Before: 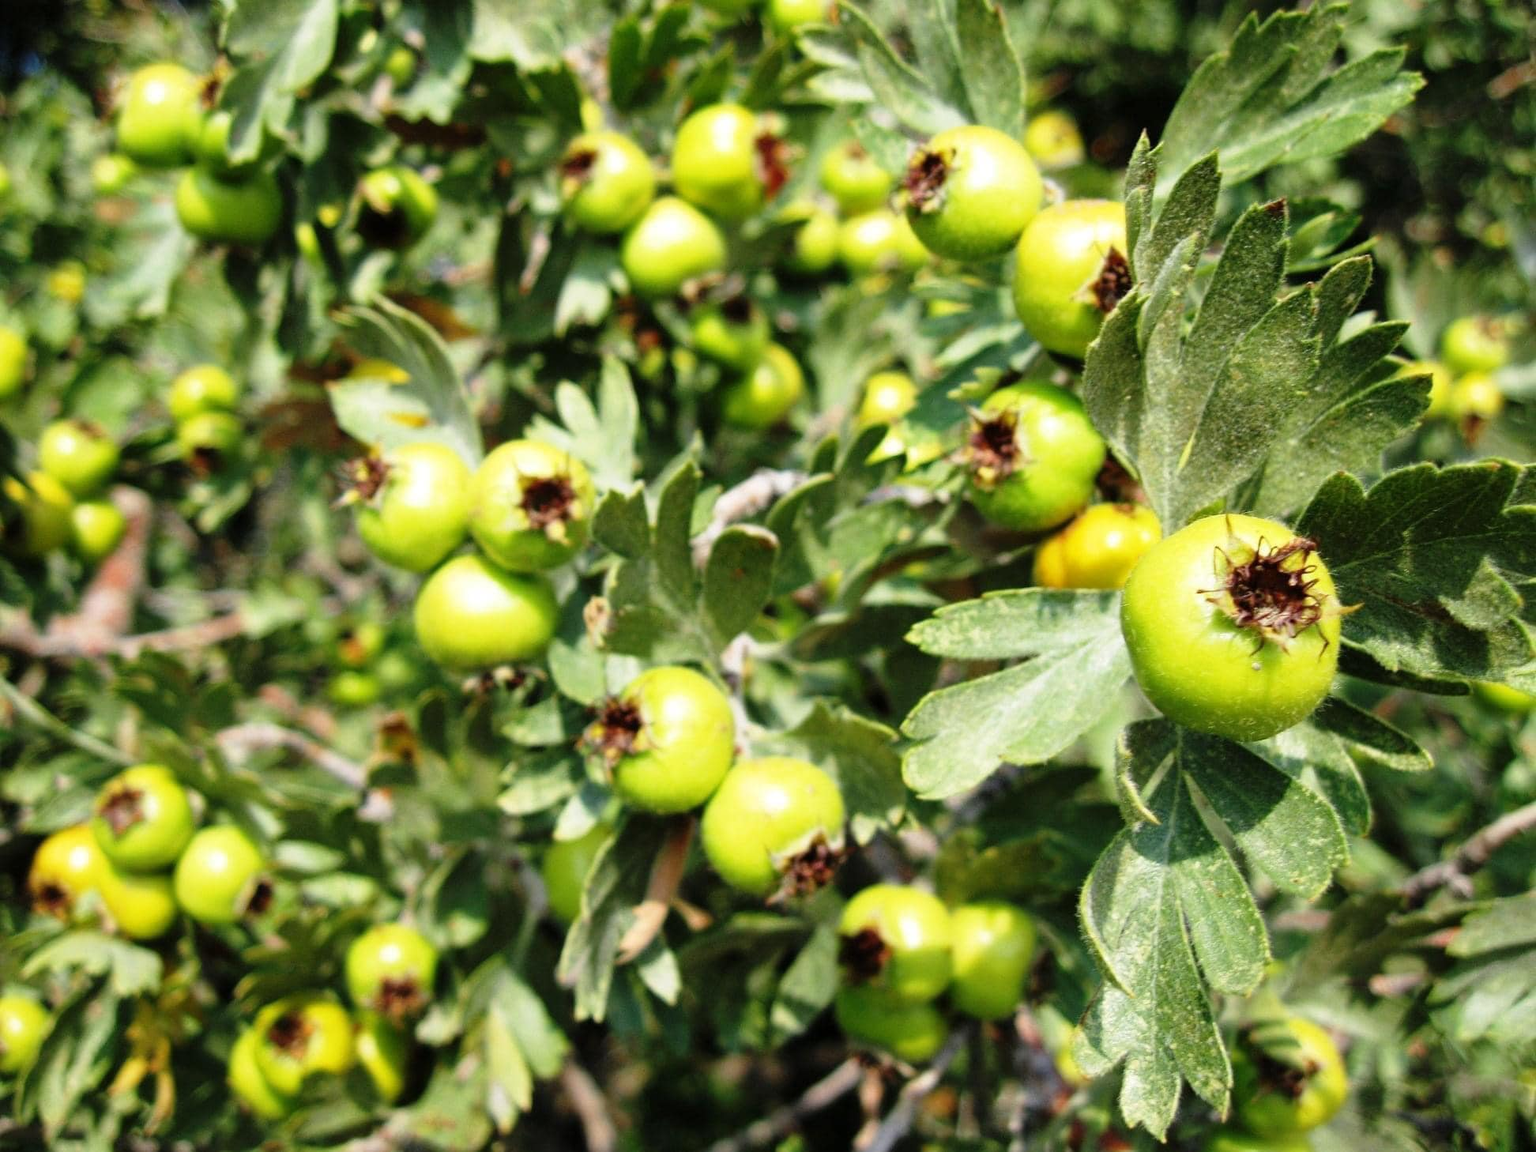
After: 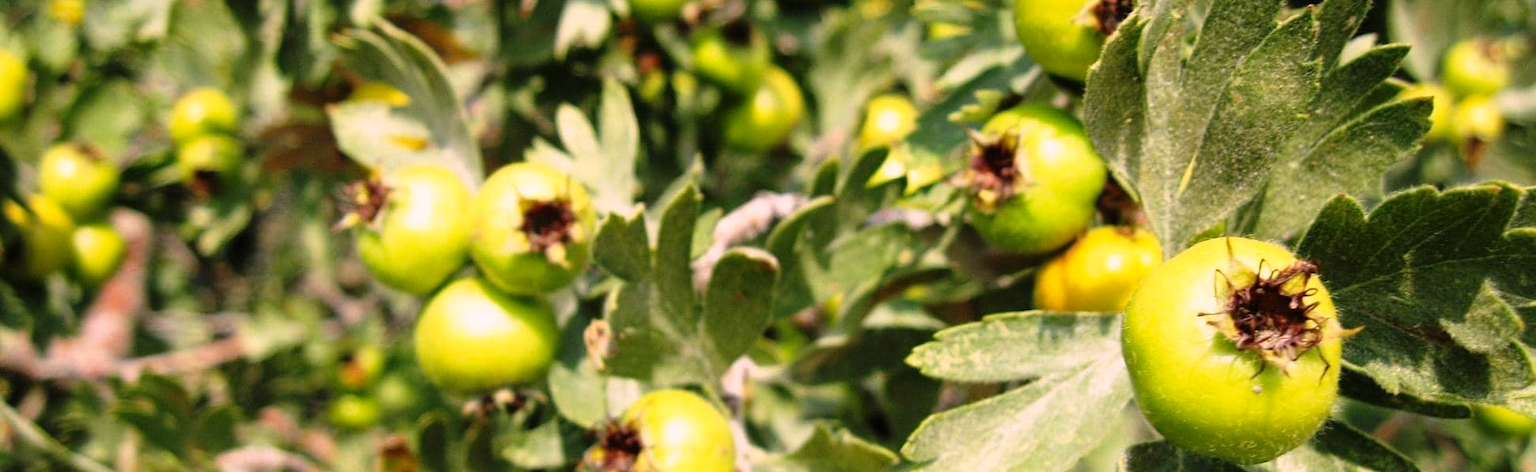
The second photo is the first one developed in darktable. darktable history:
crop and rotate: top 24.096%, bottom 34.825%
color correction: highlights a* 12.96, highlights b* 5.54
